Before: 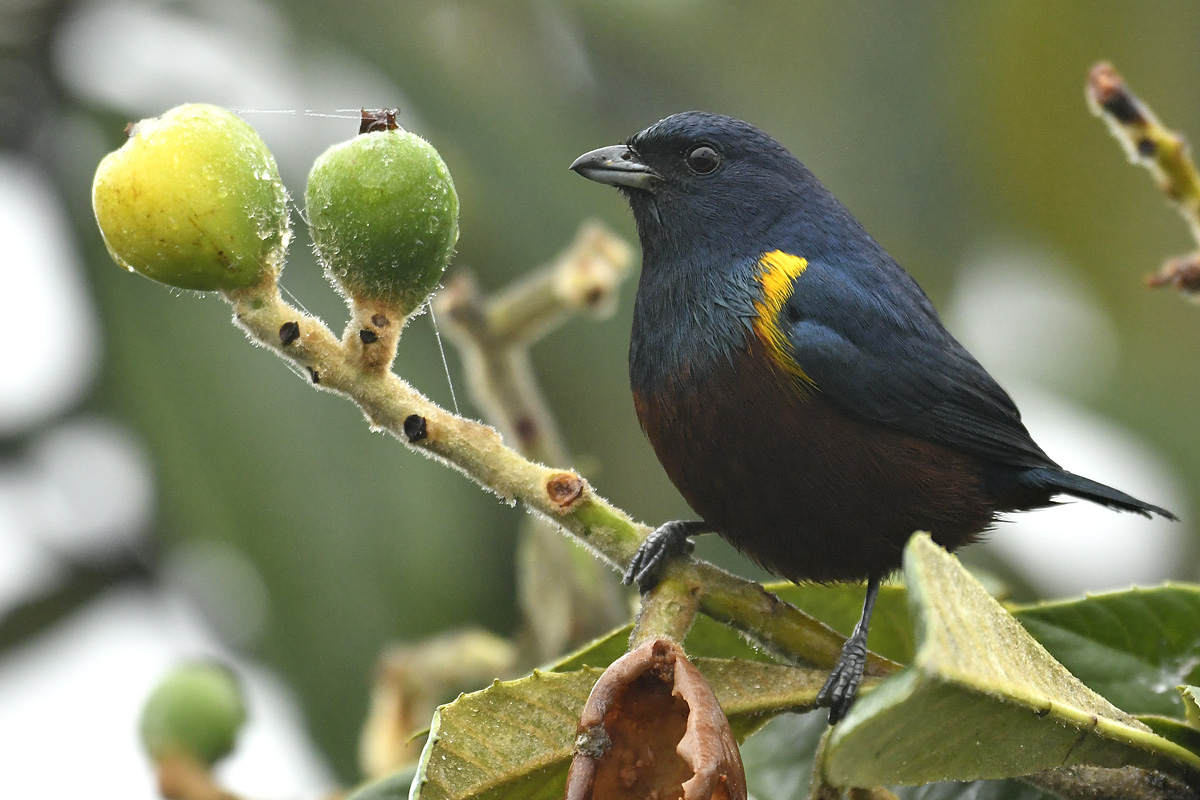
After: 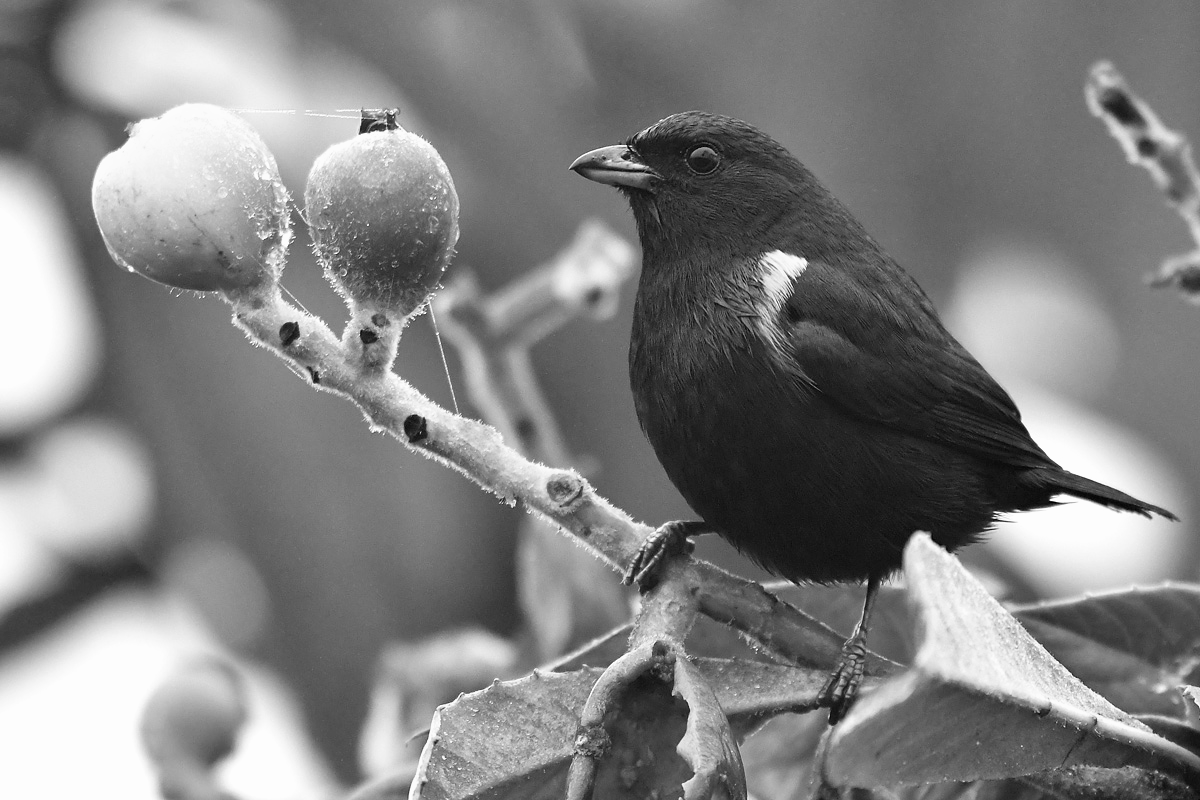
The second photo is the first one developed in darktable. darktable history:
monochrome: on, module defaults
white balance: red 1.138, green 0.996, blue 0.812
velvia: on, module defaults
contrast brightness saturation: contrast 0.1, saturation -0.3
